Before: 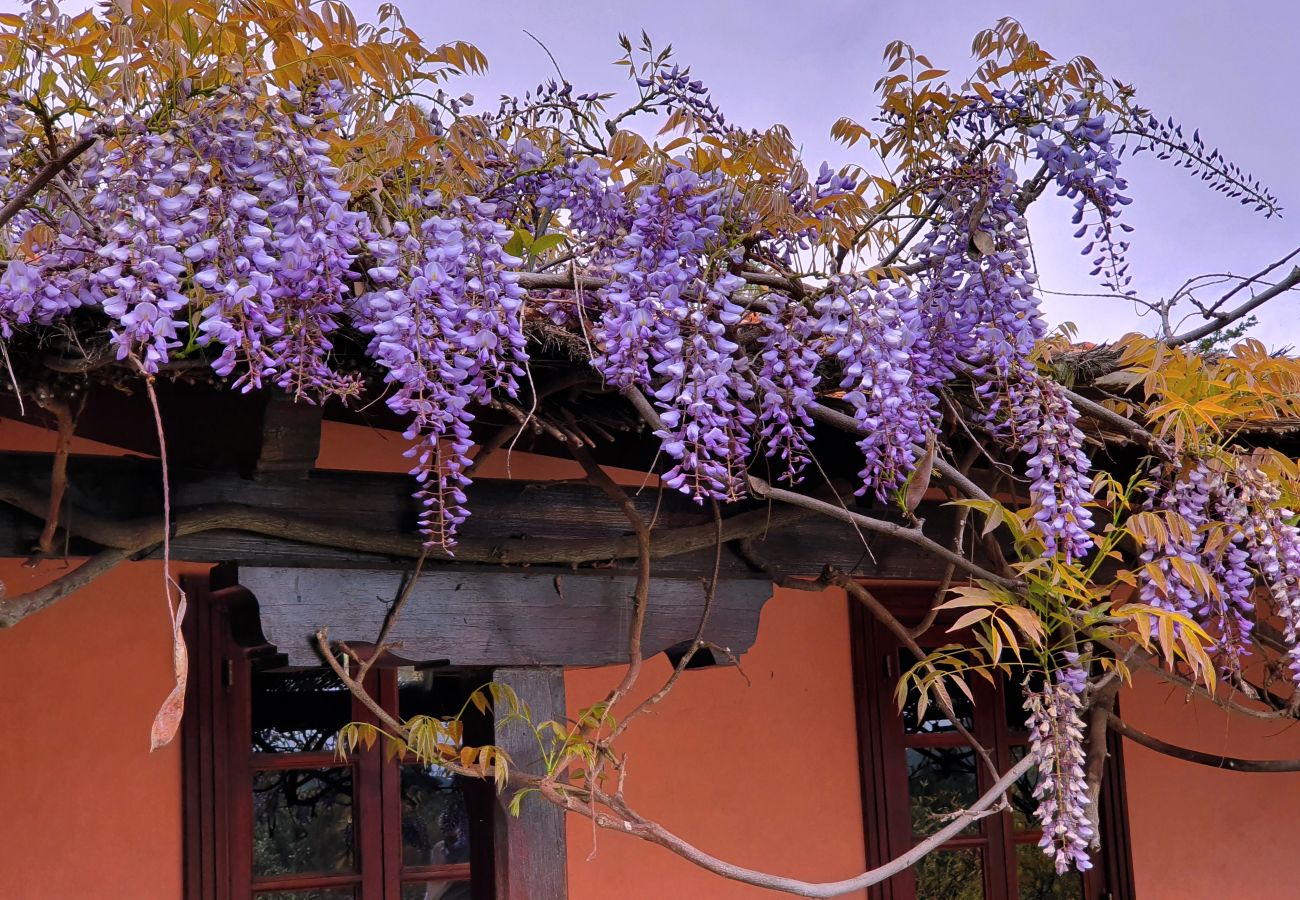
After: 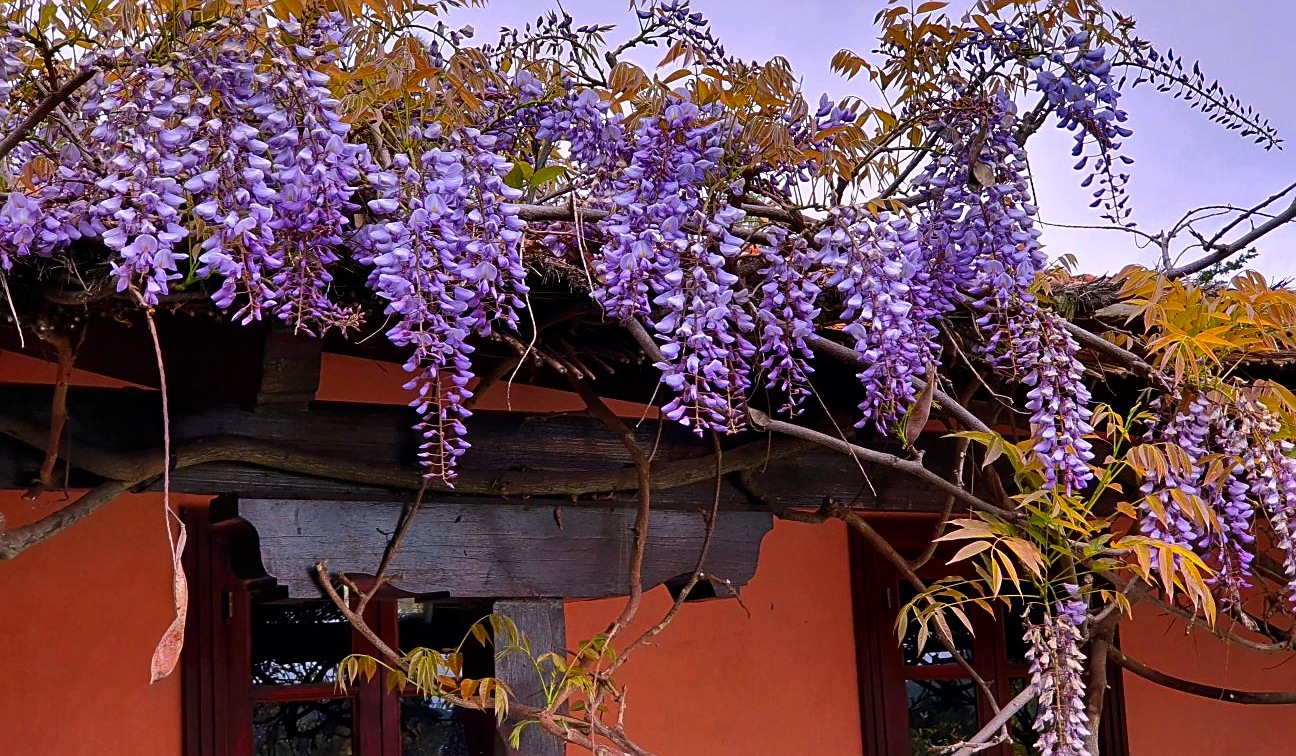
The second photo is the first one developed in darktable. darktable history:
crop: top 7.625%, bottom 8.027%
sharpen: on, module defaults
contrast brightness saturation: contrast 0.13, brightness -0.05, saturation 0.16
